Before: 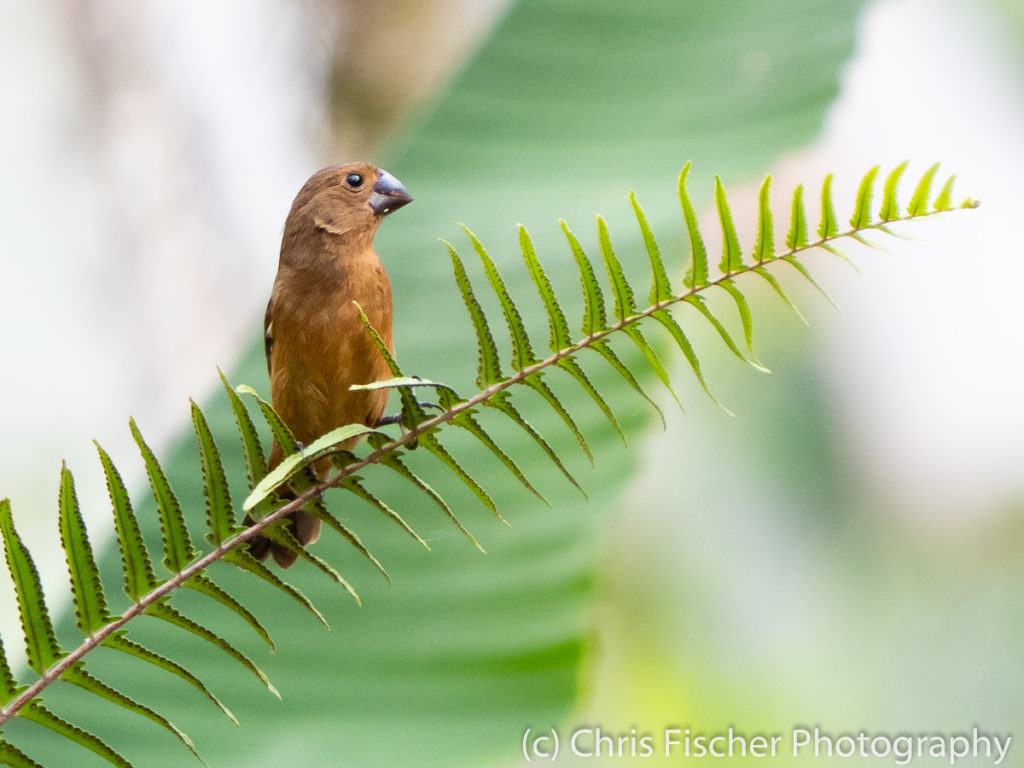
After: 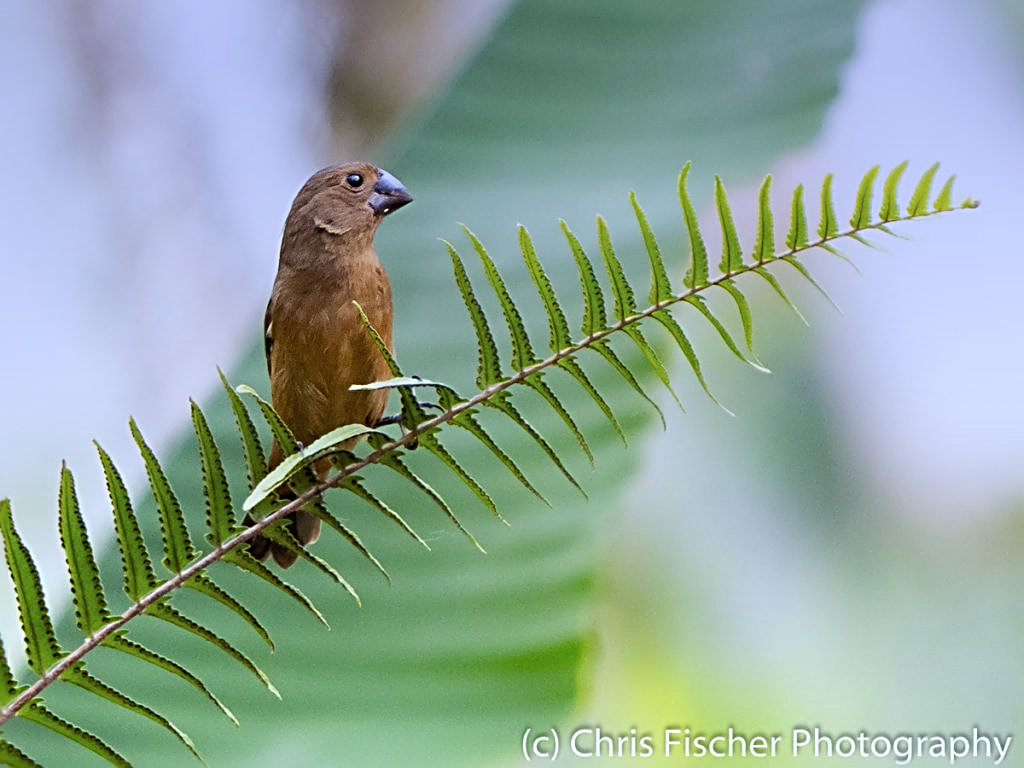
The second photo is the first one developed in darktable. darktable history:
graduated density: hue 238.83°, saturation 50%
sharpen: radius 3.025, amount 0.757
color balance: on, module defaults
contrast brightness saturation: saturation -0.05
white balance: red 0.954, blue 1.079
